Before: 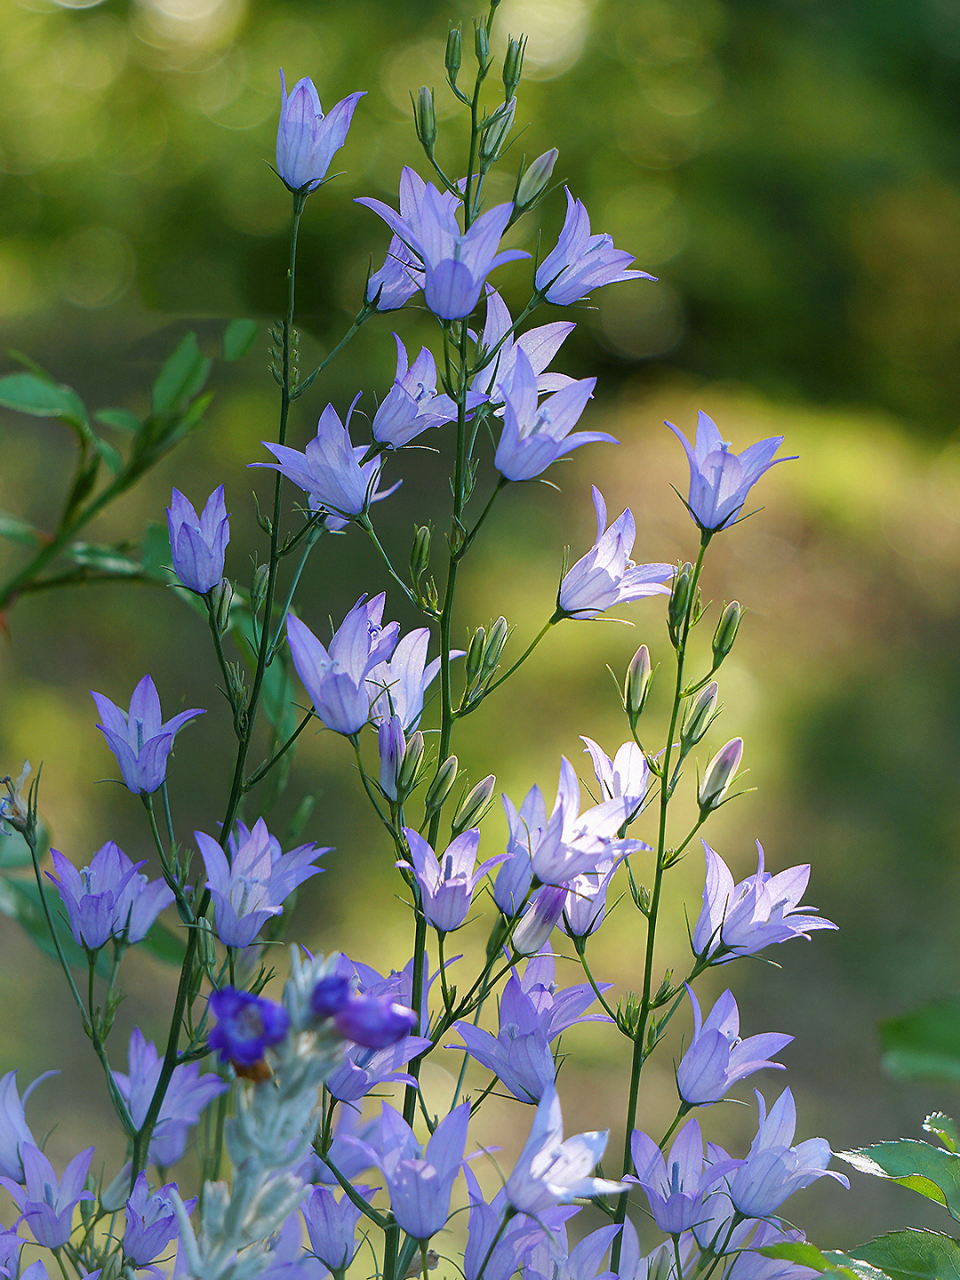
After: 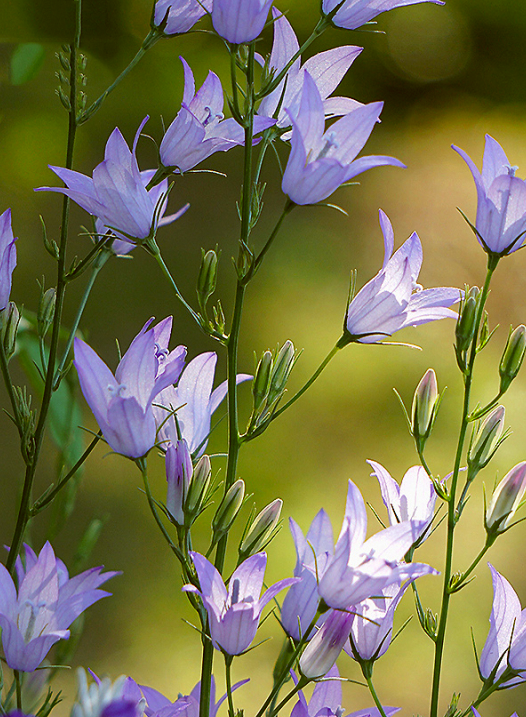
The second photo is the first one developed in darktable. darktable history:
color correction: highlights a* -0.453, highlights b* 0.164, shadows a* 5.27, shadows b* 20.79
crop and rotate: left 22.266%, top 21.589%, right 22.932%, bottom 22.342%
